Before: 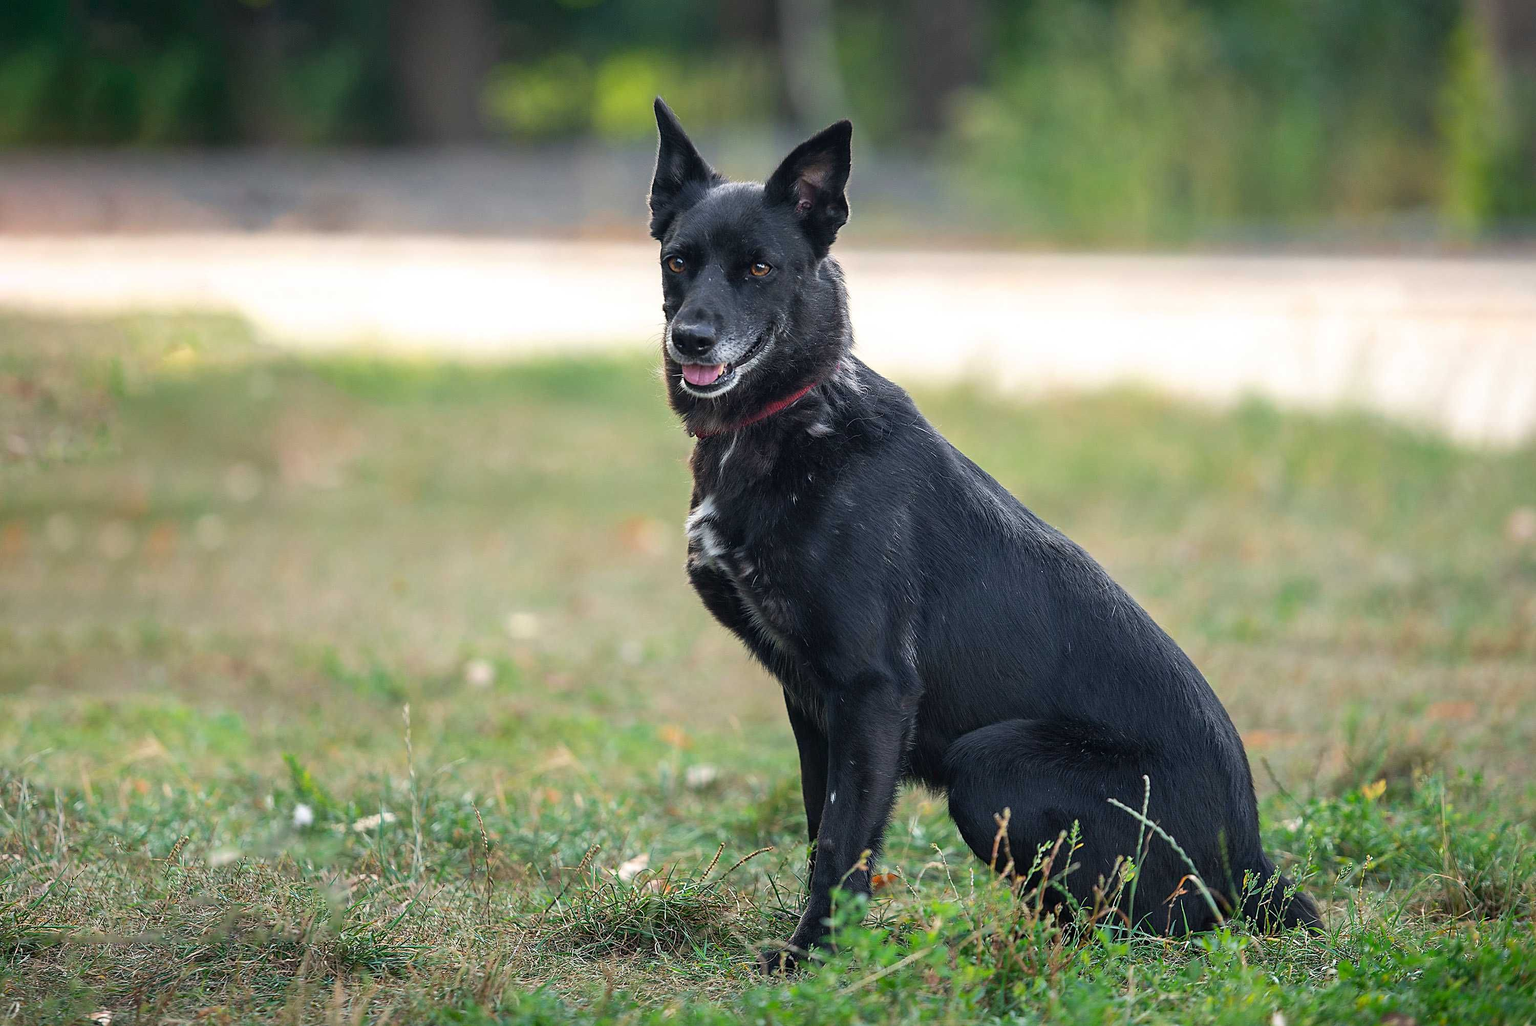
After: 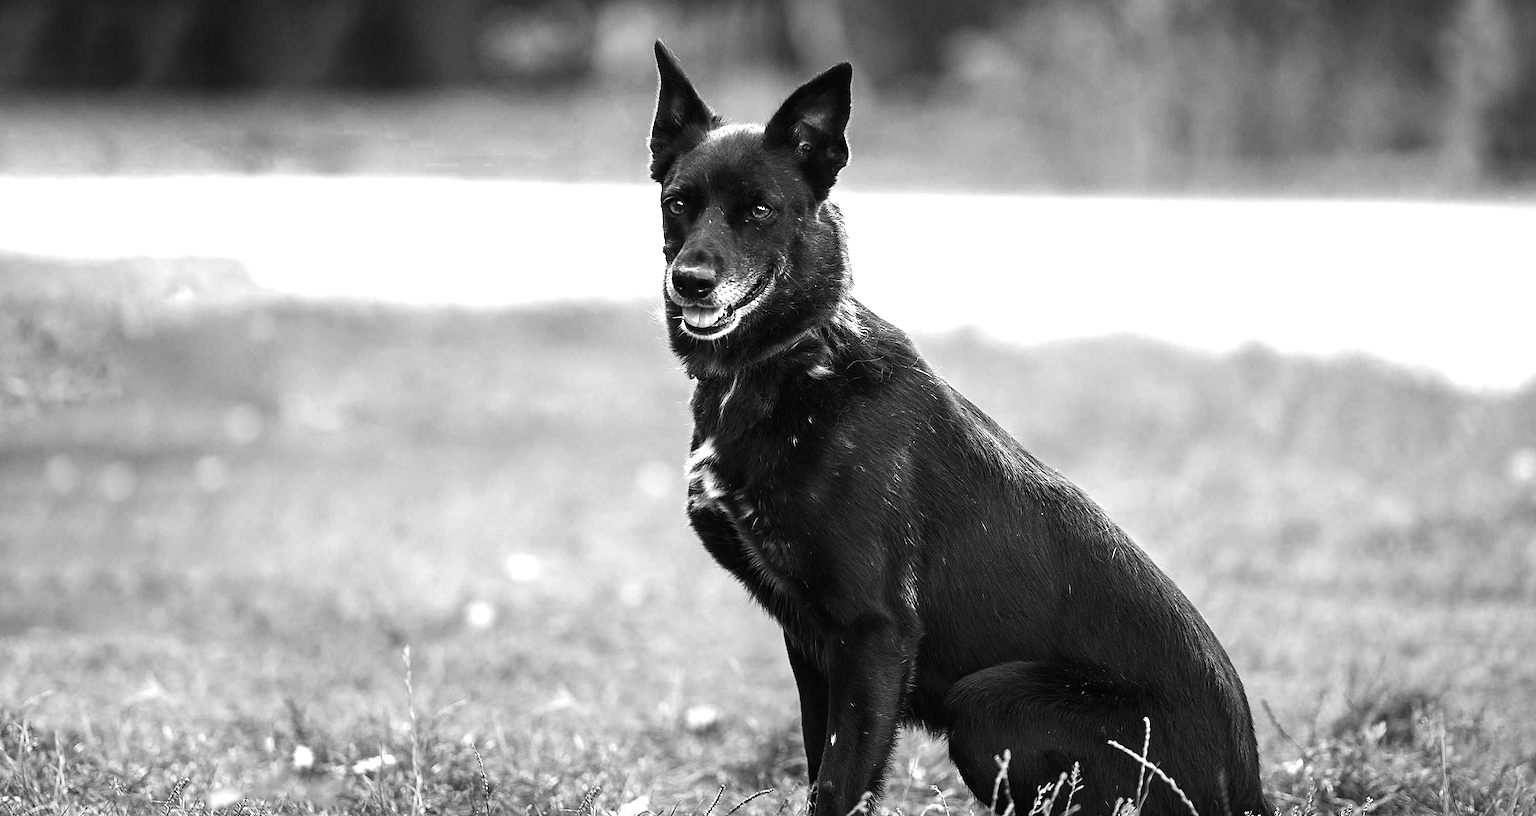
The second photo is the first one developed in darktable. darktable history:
crop and rotate: top 5.659%, bottom 14.755%
tone equalizer: -8 EV -1.1 EV, -7 EV -0.975 EV, -6 EV -0.903 EV, -5 EV -0.557 EV, -3 EV 0.61 EV, -2 EV 0.853 EV, -1 EV 0.996 EV, +0 EV 1.06 EV, edges refinement/feathering 500, mask exposure compensation -1.57 EV, preserve details no
color zones: curves: ch0 [(0, 0.613) (0.01, 0.613) (0.245, 0.448) (0.498, 0.529) (0.642, 0.665) (0.879, 0.777) (0.99, 0.613)]; ch1 [(0, 0) (0.143, 0) (0.286, 0) (0.429, 0) (0.571, 0) (0.714, 0) (0.857, 0)]
